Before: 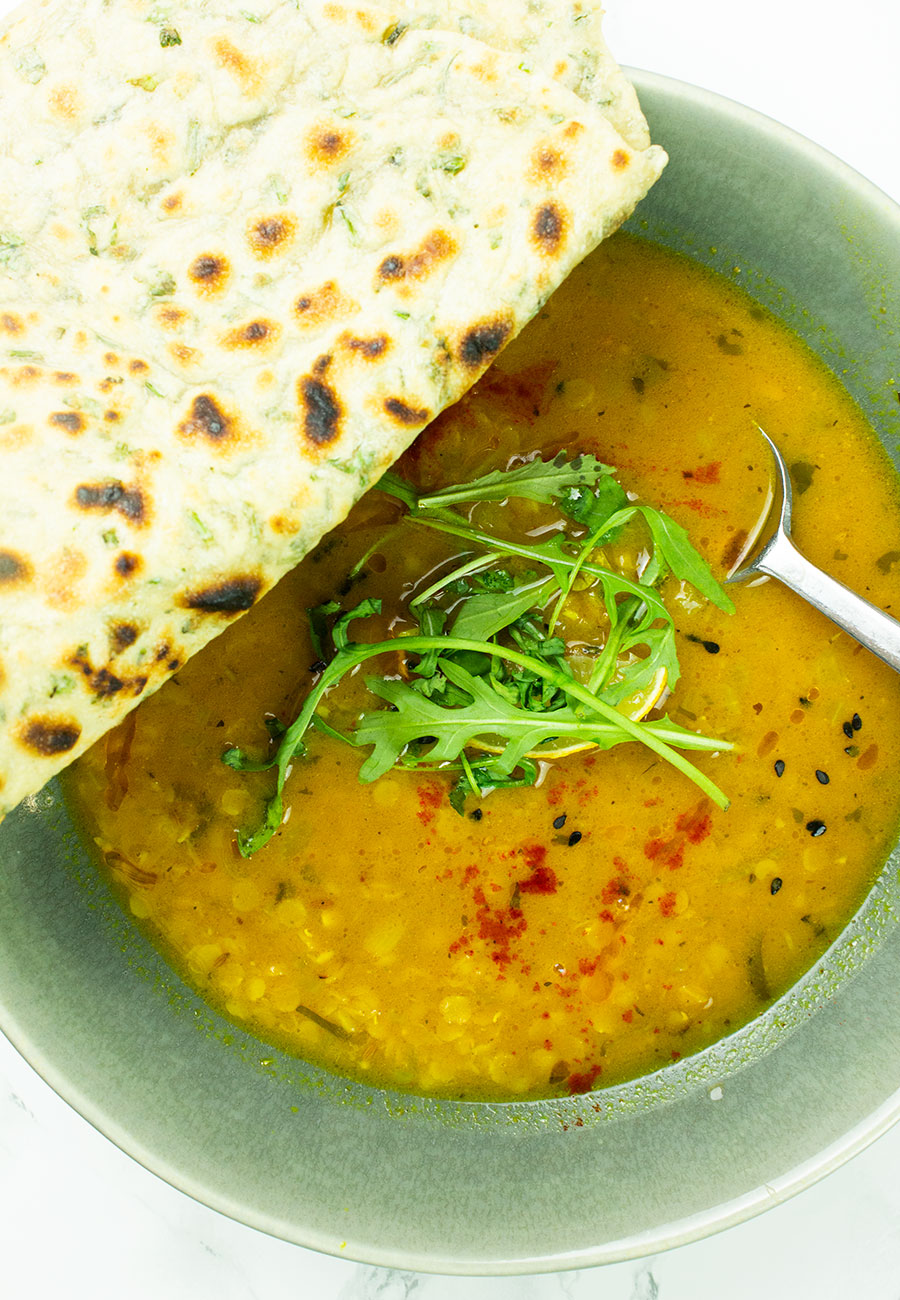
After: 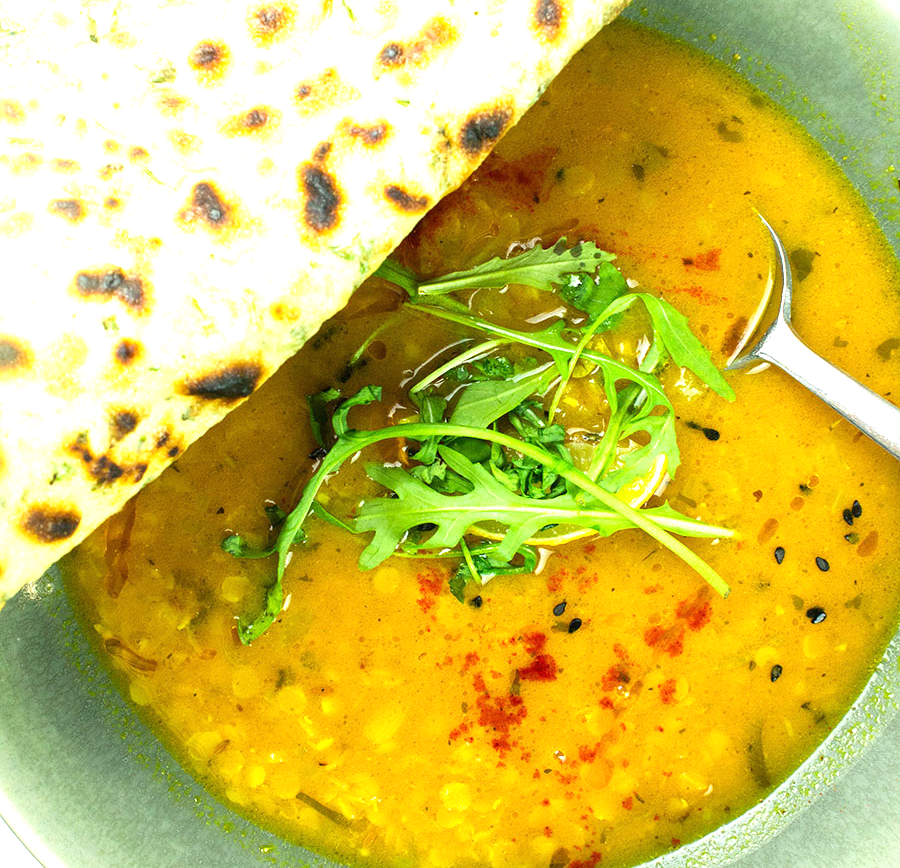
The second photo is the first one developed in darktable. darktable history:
crop: top 16.428%, bottom 16.747%
exposure: black level correction 0, exposure 0.7 EV, compensate highlight preservation false
